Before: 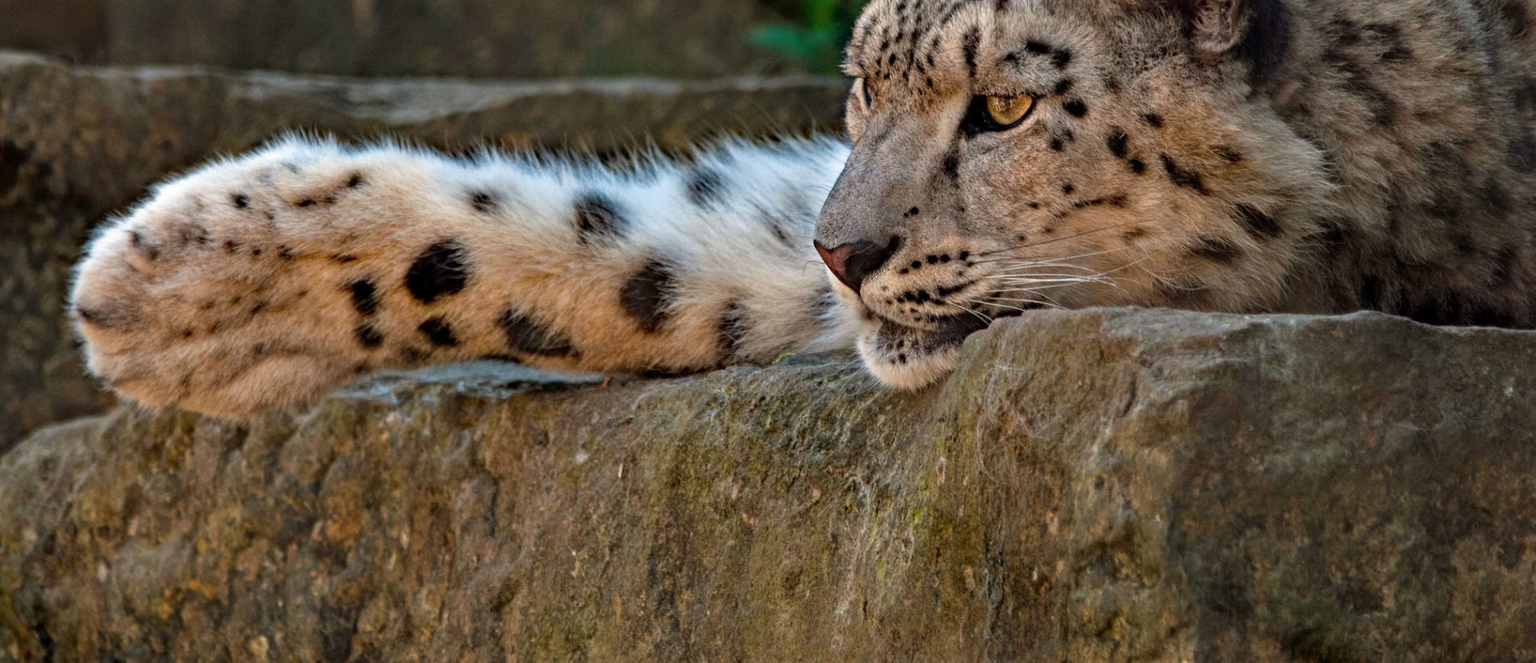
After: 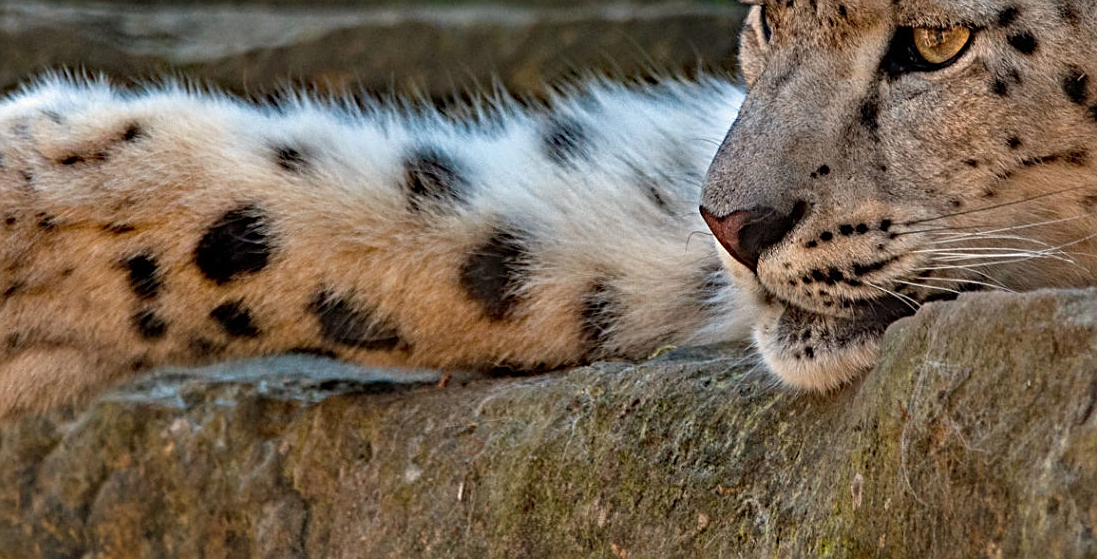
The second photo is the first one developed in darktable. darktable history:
sharpen: on, module defaults
crop: left 16.202%, top 11.208%, right 26.045%, bottom 20.557%
